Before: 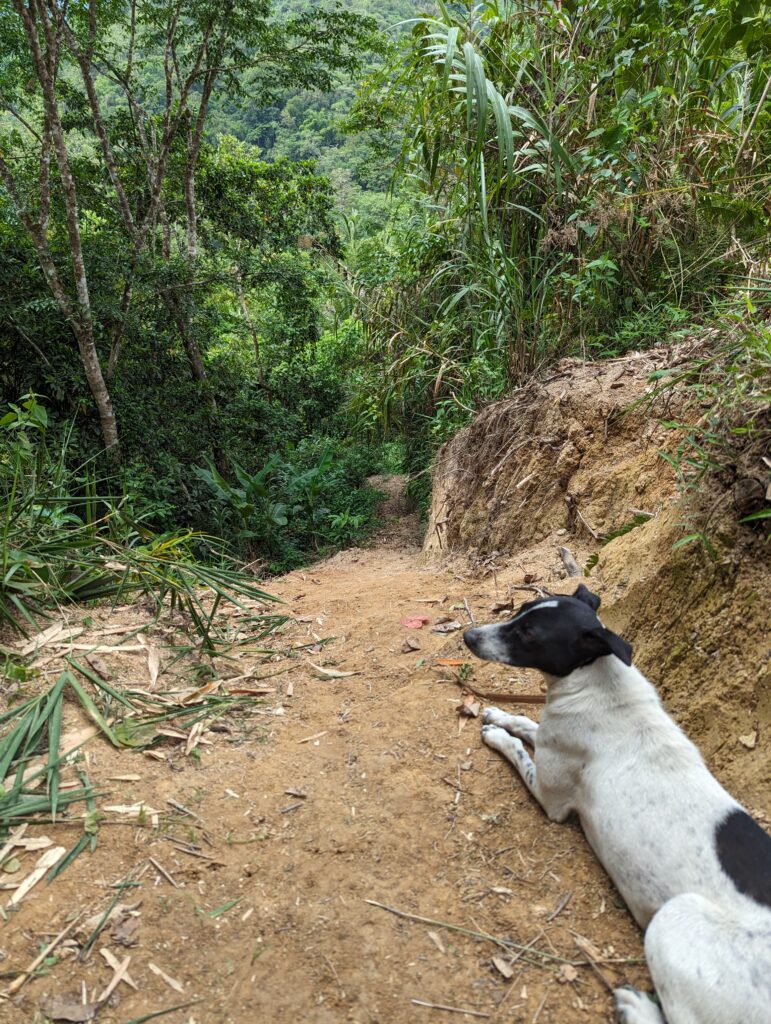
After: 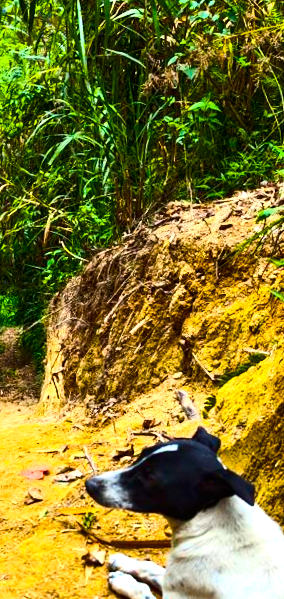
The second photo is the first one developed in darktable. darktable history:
rotate and perspective: rotation -3°, crop left 0.031, crop right 0.968, crop top 0.07, crop bottom 0.93
color balance rgb: linear chroma grading › shadows -40%, linear chroma grading › highlights 40%, linear chroma grading › global chroma 45%, linear chroma grading › mid-tones -30%, perceptual saturation grading › global saturation 55%, perceptual saturation grading › highlights -50%, perceptual saturation grading › mid-tones 40%, perceptual saturation grading › shadows 30%, perceptual brilliance grading › global brilliance 20%, perceptual brilliance grading › shadows -40%, global vibrance 35%
exposure: exposure 0.161 EV, compensate highlight preservation false
crop and rotate: left 49.936%, top 10.094%, right 13.136%, bottom 24.256%
contrast brightness saturation: contrast 0.28
